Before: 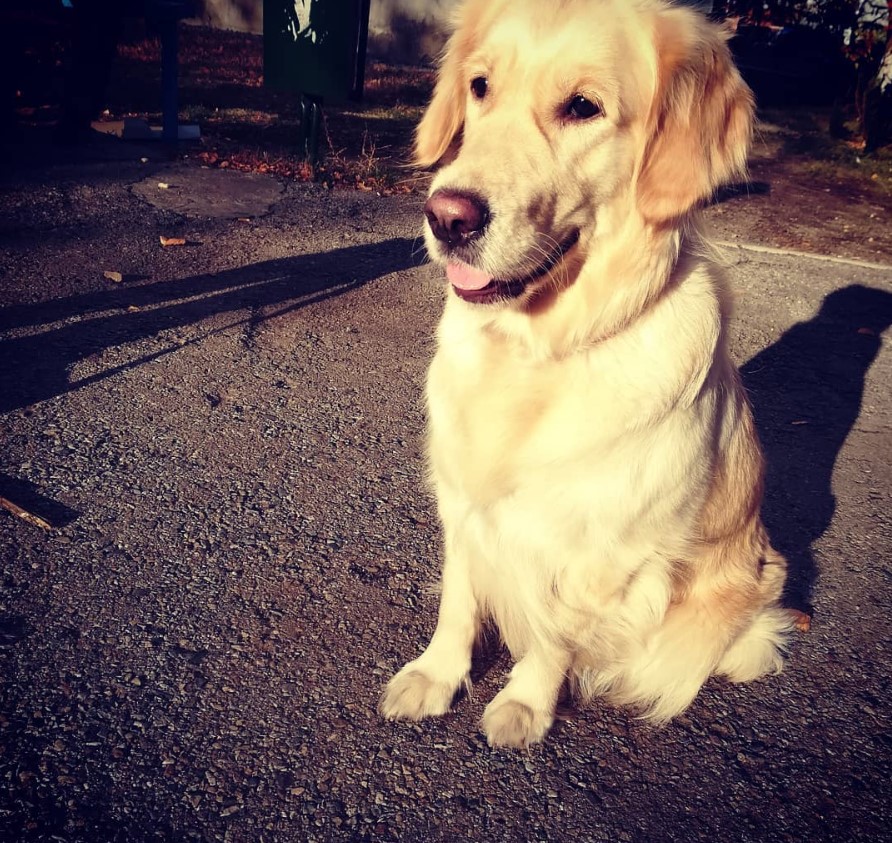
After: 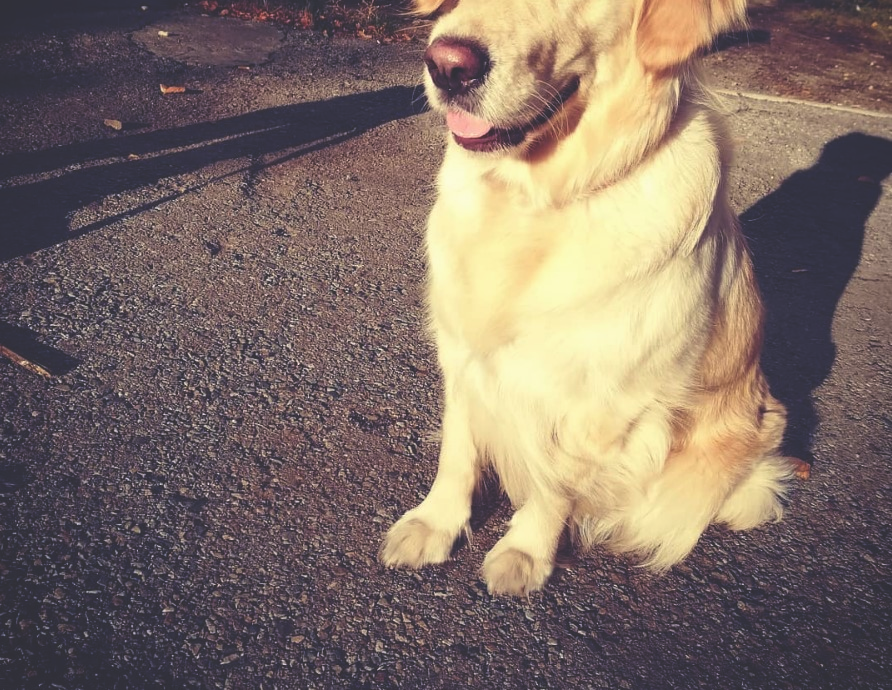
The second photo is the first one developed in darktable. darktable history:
exposure: black level correction -0.029, compensate exposure bias true, compensate highlight preservation false
crop and rotate: top 18.138%
contrast brightness saturation: contrast -0.018, brightness -0.007, saturation 0.04
